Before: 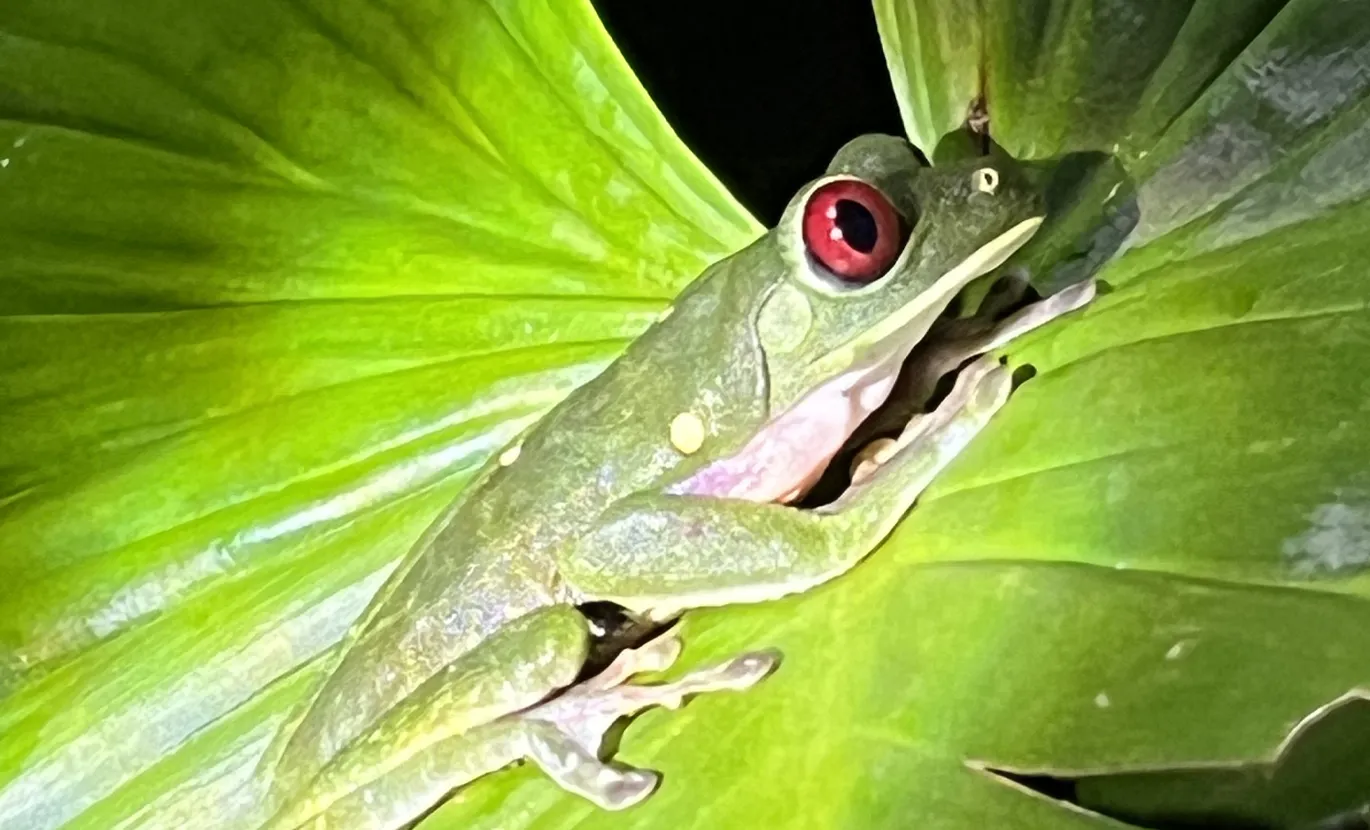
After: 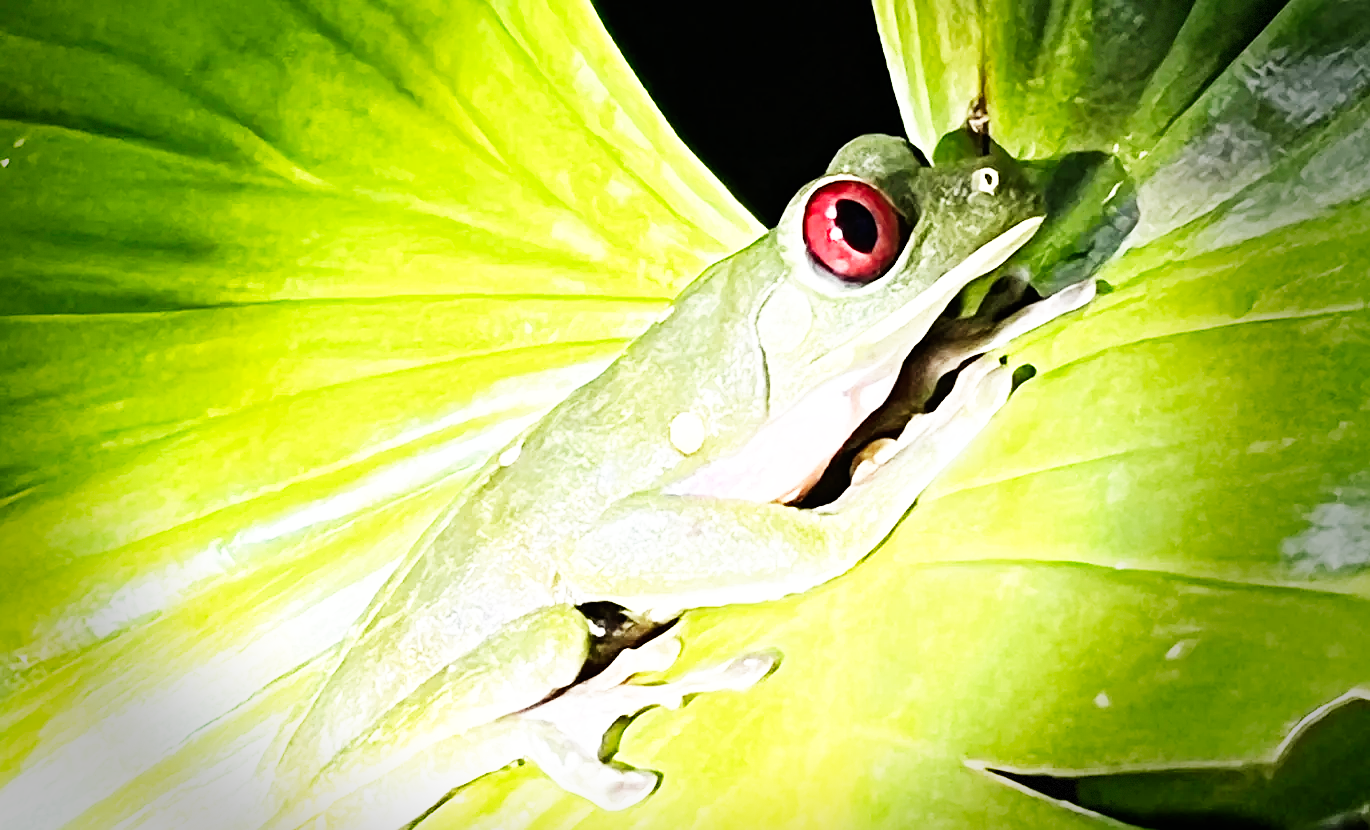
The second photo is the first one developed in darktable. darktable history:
sharpen: on, module defaults
base curve: curves: ch0 [(0, 0) (0.007, 0.004) (0.027, 0.03) (0.046, 0.07) (0.207, 0.54) (0.442, 0.872) (0.673, 0.972) (1, 1)], preserve colors none
vignetting: fall-off start 68.33%, fall-off radius 30%, saturation 0.042, center (-0.066, -0.311), width/height ratio 0.992, shape 0.85, dithering 8-bit output
